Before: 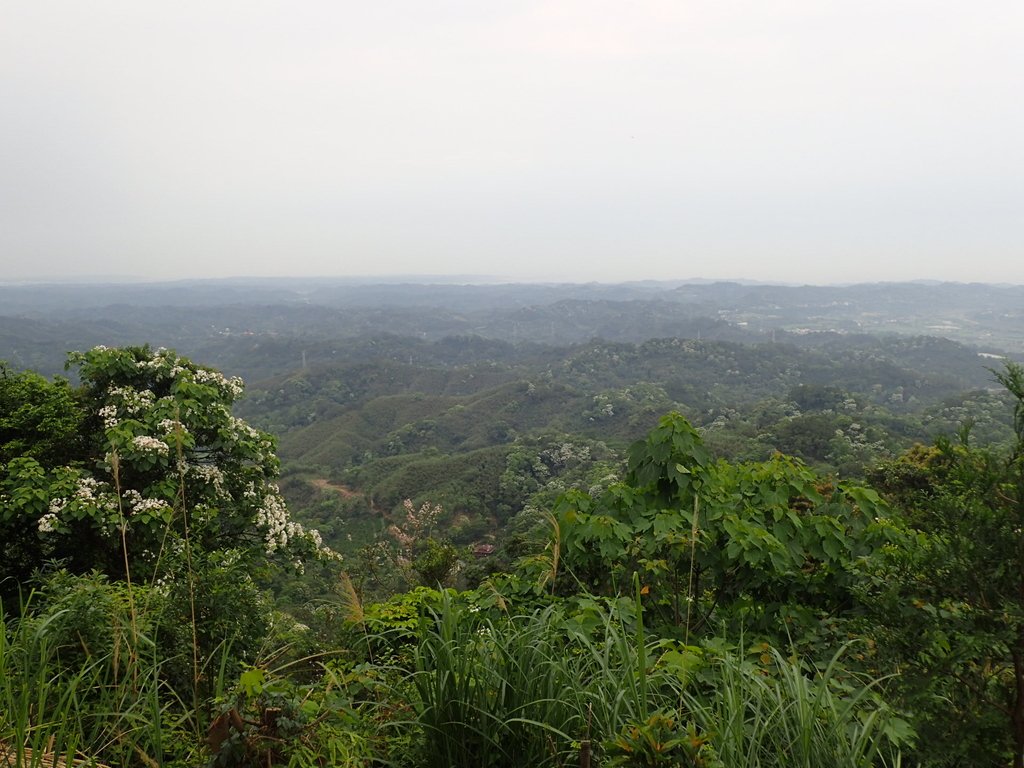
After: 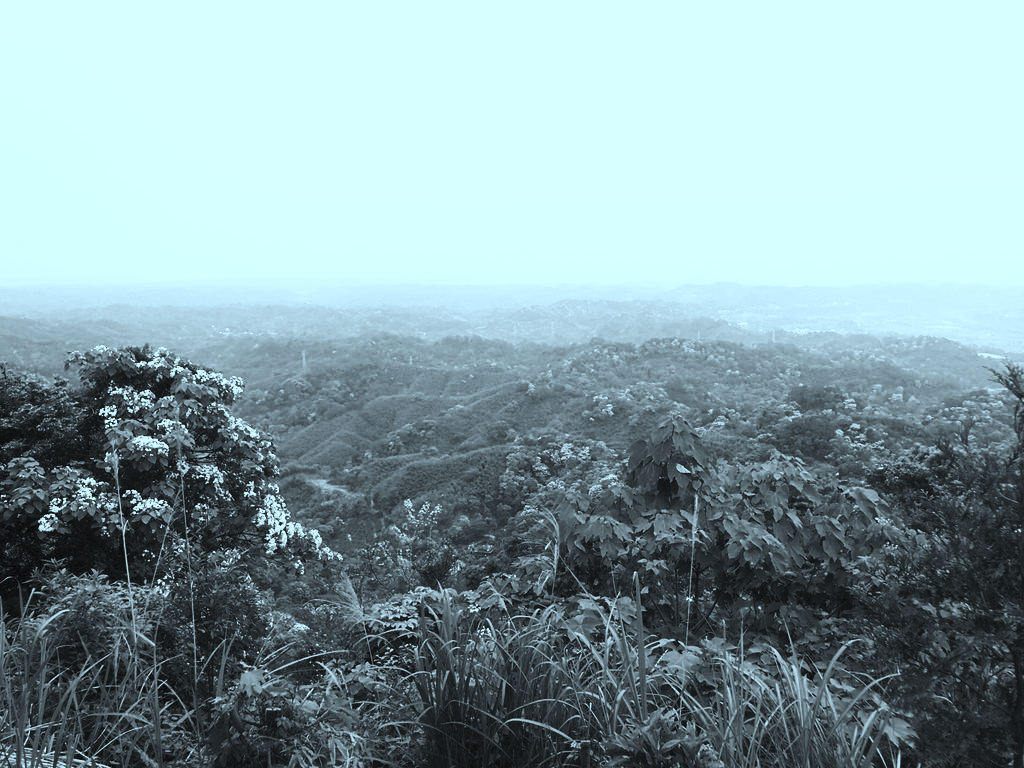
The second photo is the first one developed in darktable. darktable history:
color correction: highlights a* -11.71, highlights b* -15.58
contrast brightness saturation: contrast 0.53, brightness 0.47, saturation -1
